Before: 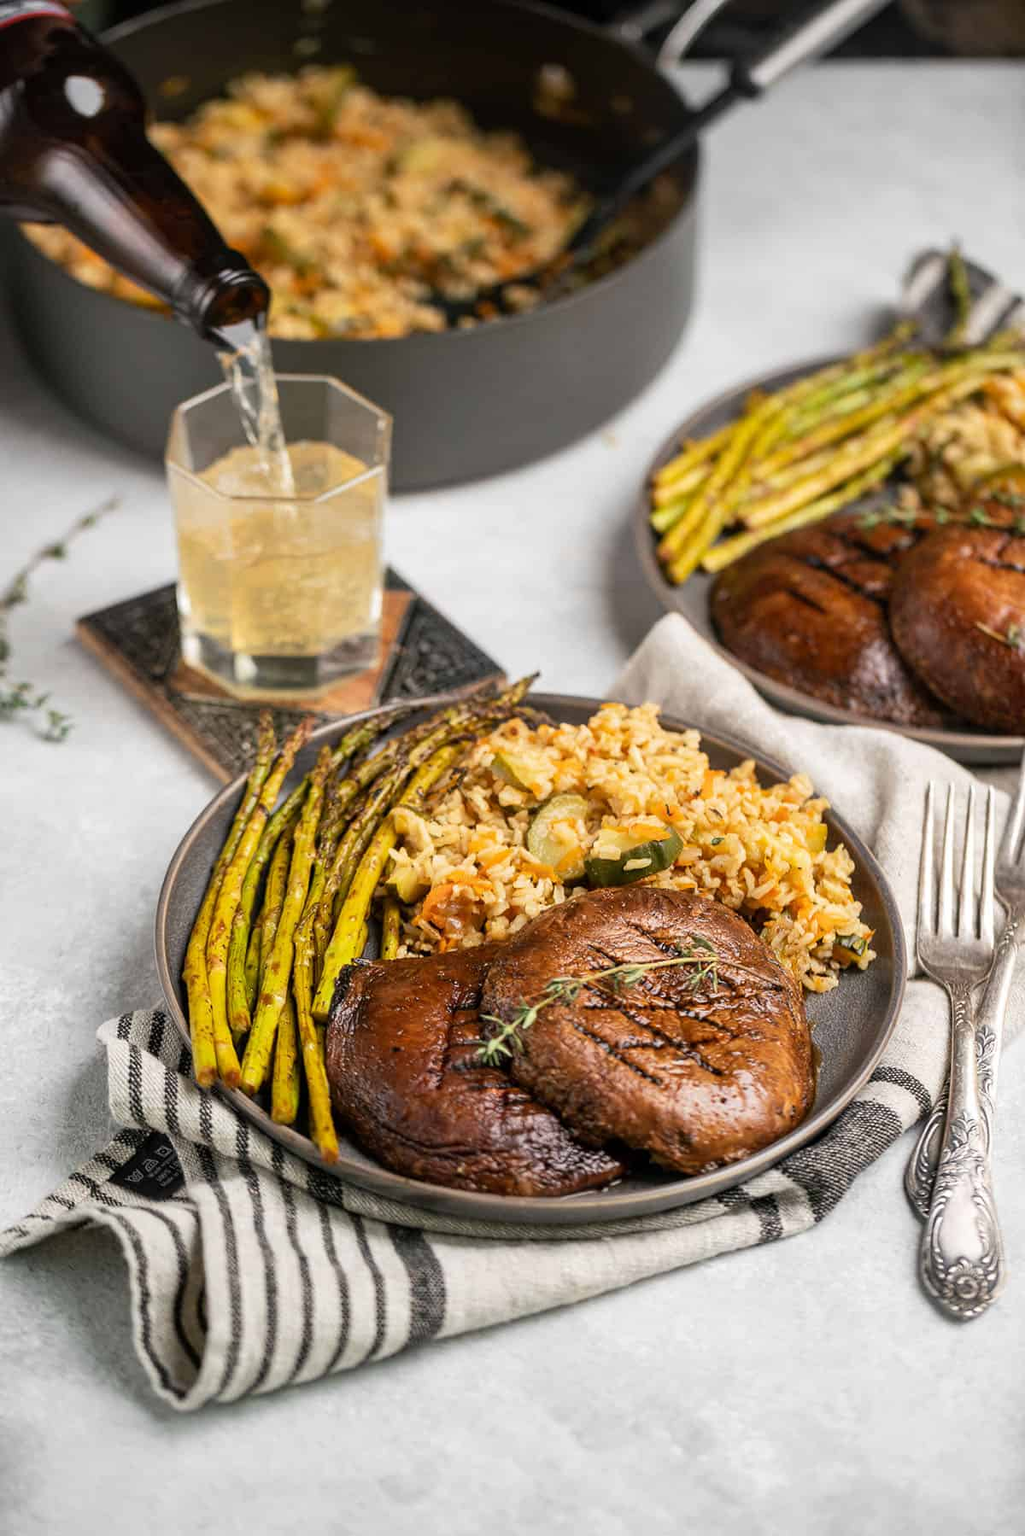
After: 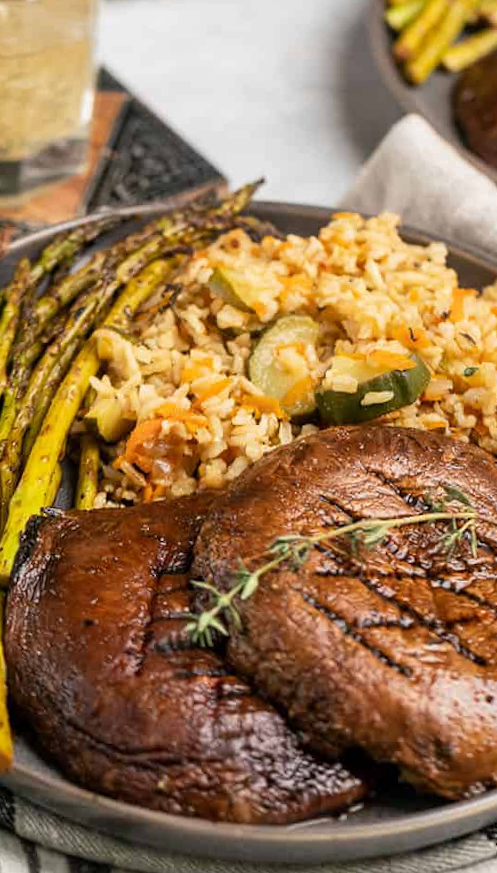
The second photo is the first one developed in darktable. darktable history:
crop: left 25%, top 25%, right 25%, bottom 25%
rotate and perspective: rotation 0.72°, lens shift (vertical) -0.352, lens shift (horizontal) -0.051, crop left 0.152, crop right 0.859, crop top 0.019, crop bottom 0.964
